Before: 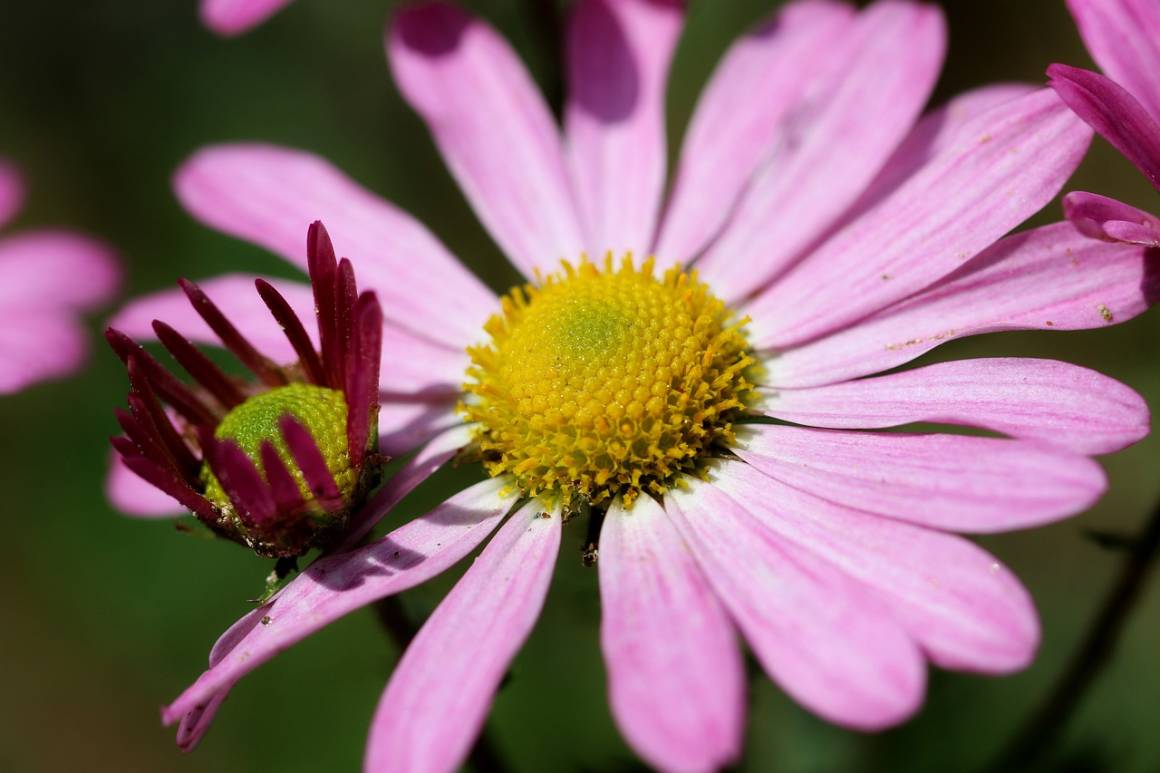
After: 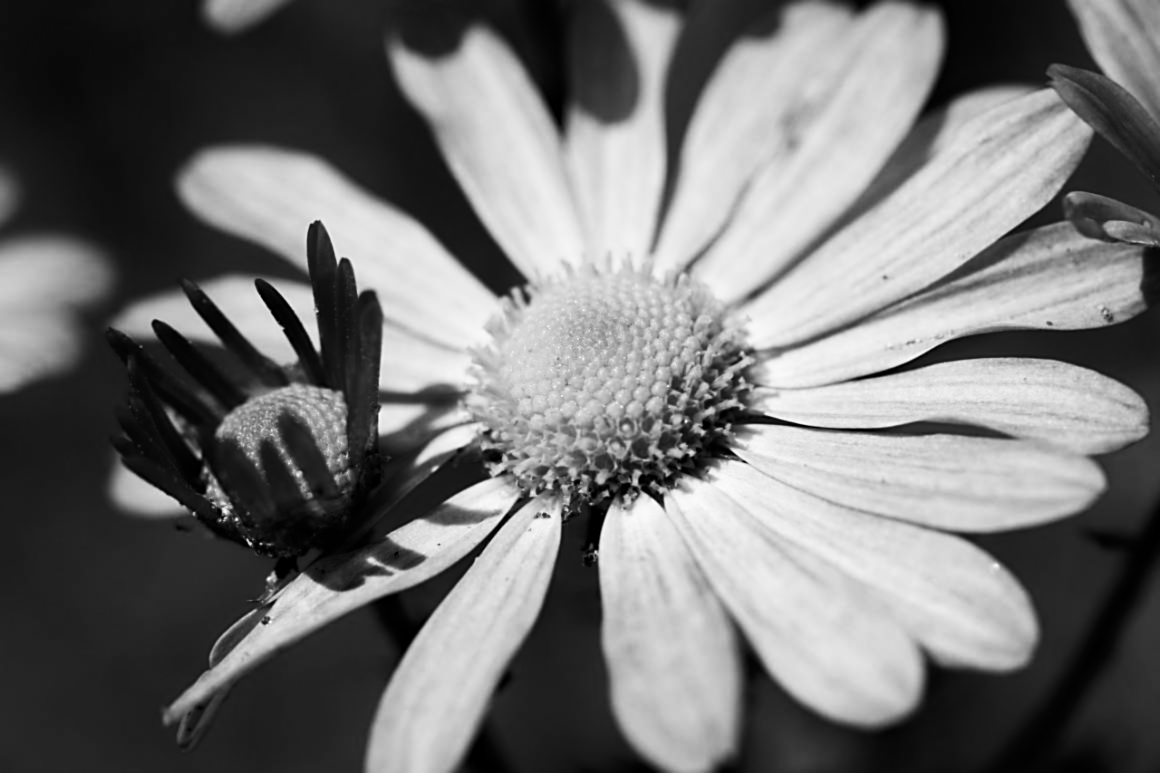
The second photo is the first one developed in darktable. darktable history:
lowpass: radius 0.76, contrast 1.56, saturation 0, unbound 0
haze removal: compatibility mode true, adaptive false
sharpen: on, module defaults
